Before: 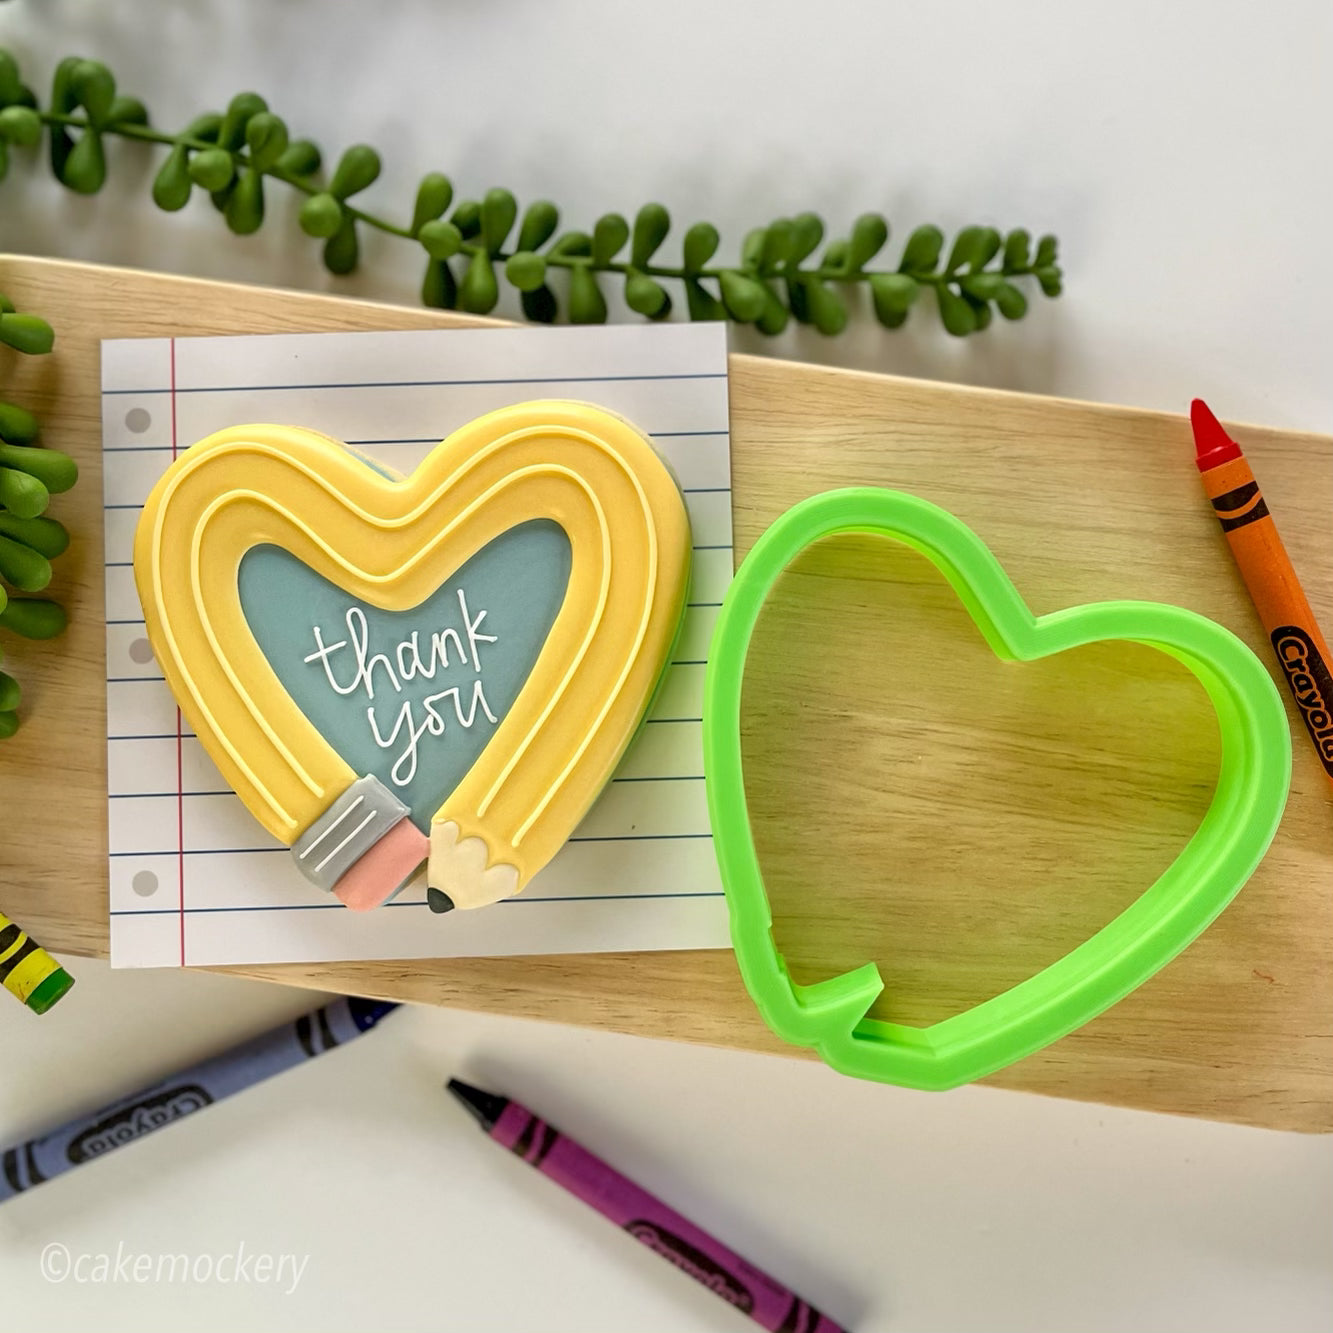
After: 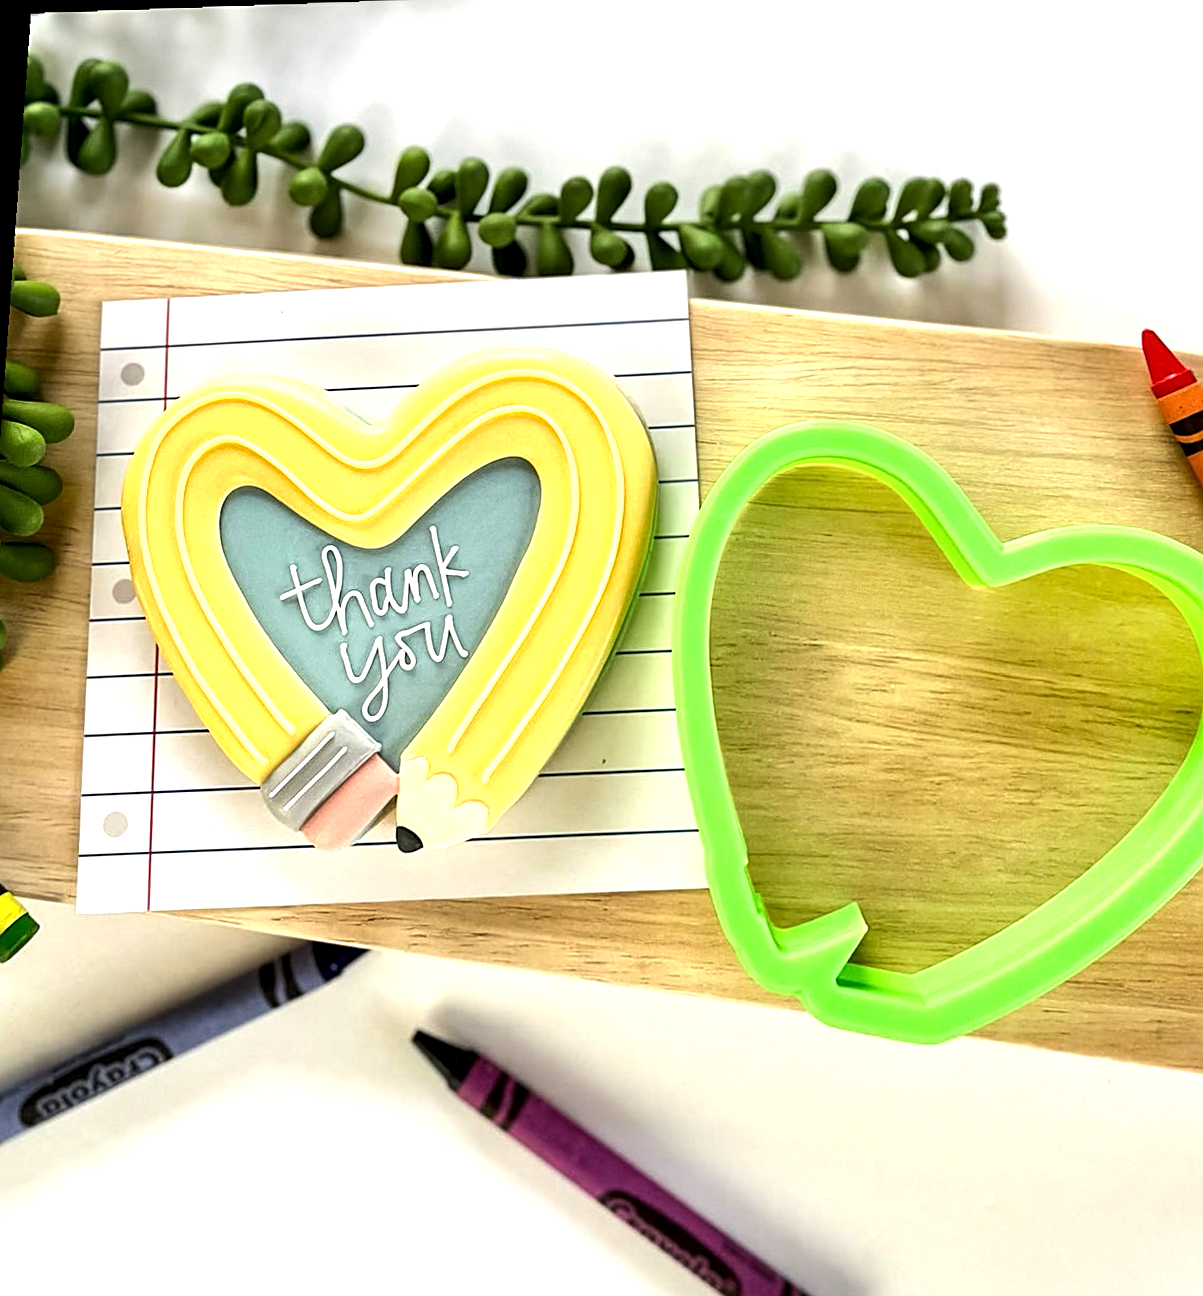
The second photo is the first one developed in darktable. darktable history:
local contrast: highlights 100%, shadows 100%, detail 120%, midtone range 0.2
rotate and perspective: rotation 0.128°, lens shift (vertical) -0.181, lens shift (horizontal) -0.044, shear 0.001, automatic cropping off
tone equalizer: -8 EV -1.08 EV, -7 EV -1.01 EV, -6 EV -0.867 EV, -5 EV -0.578 EV, -3 EV 0.578 EV, -2 EV 0.867 EV, -1 EV 1.01 EV, +0 EV 1.08 EV, edges refinement/feathering 500, mask exposure compensation -1.57 EV, preserve details no
crop and rotate: angle 1°, left 4.281%, top 0.642%, right 11.383%, bottom 2.486%
sharpen: on, module defaults
